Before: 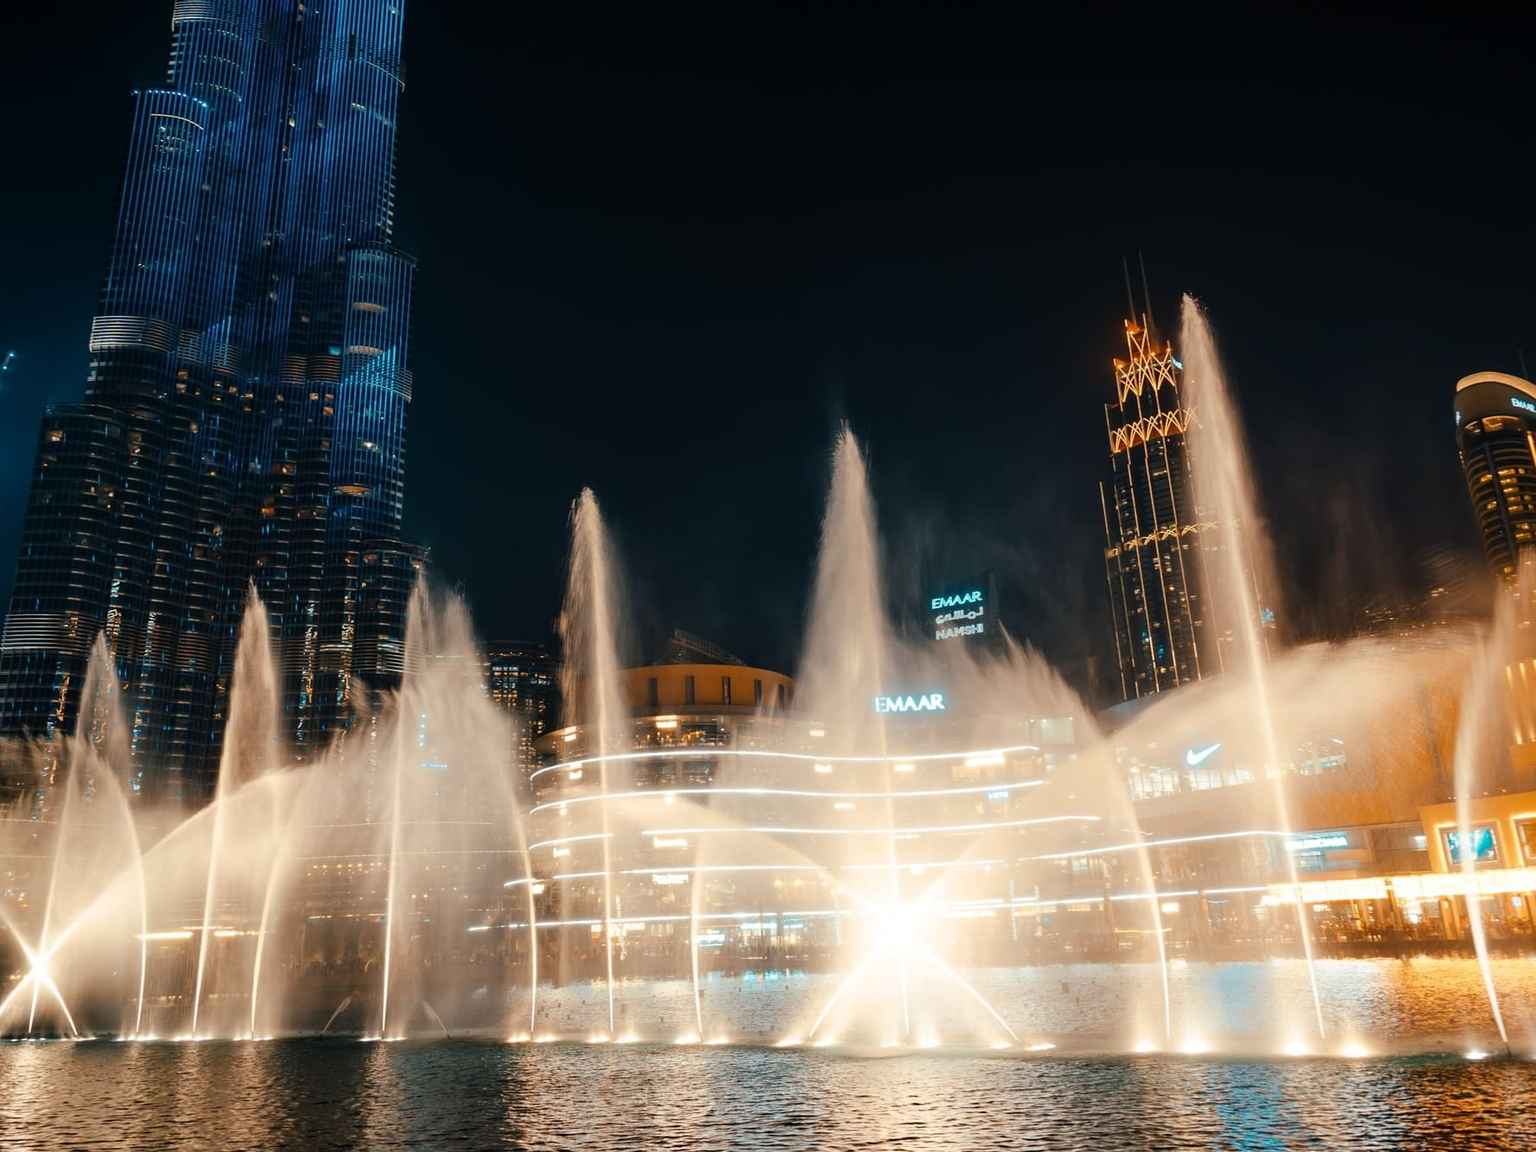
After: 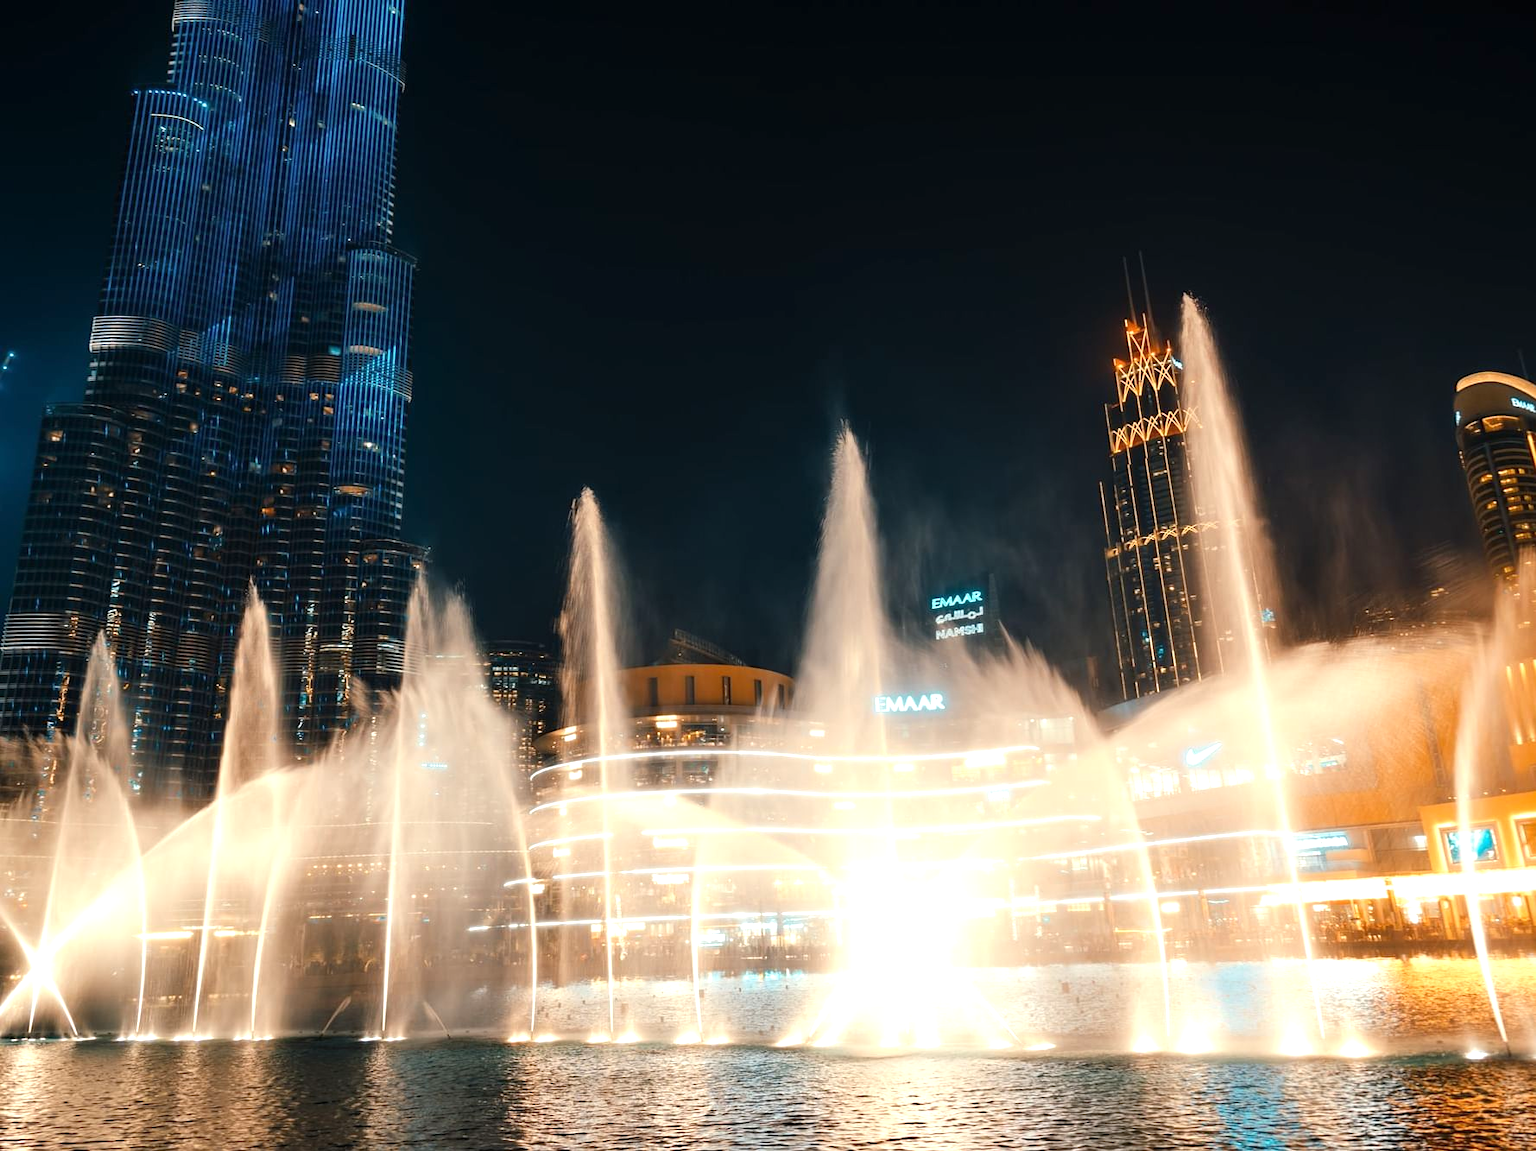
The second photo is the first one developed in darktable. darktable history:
exposure: exposure 0.551 EV, compensate exposure bias true, compensate highlight preservation false
